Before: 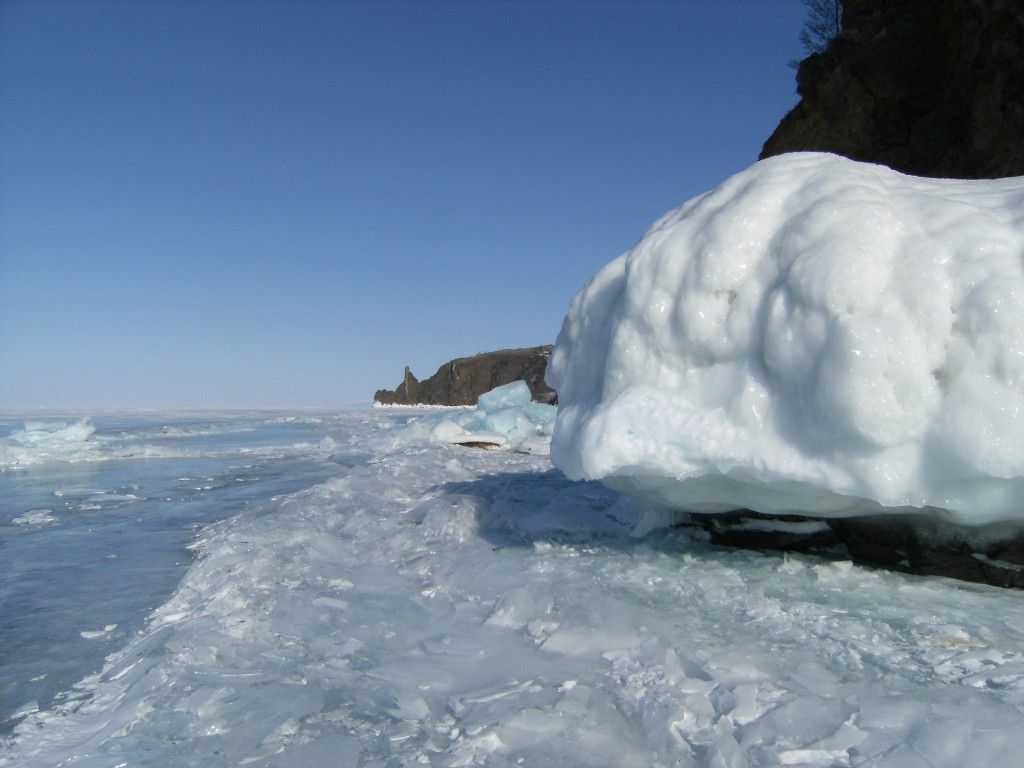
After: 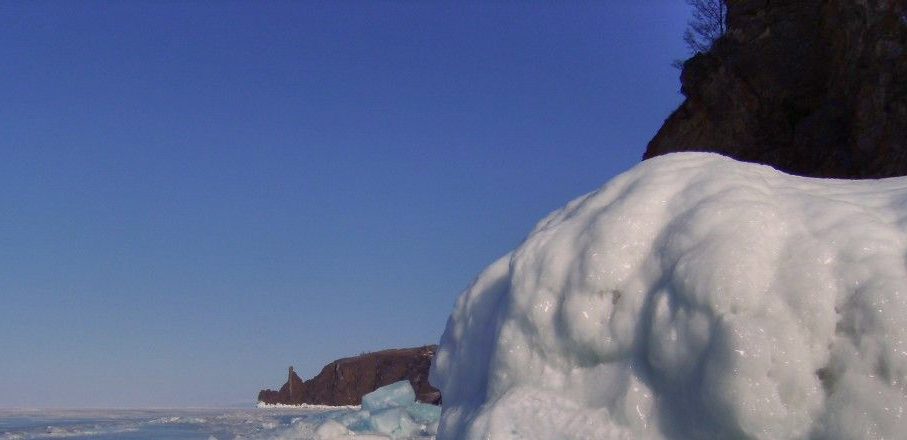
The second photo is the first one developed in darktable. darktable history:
crop and rotate: left 11.4%, bottom 42.636%
color balance rgb: shadows lift › luminance 0.567%, shadows lift › chroma 7.03%, shadows lift › hue 299.11°, highlights gain › chroma 2.009%, highlights gain › hue 45.41°, perceptual saturation grading › global saturation 0.037%, perceptual saturation grading › highlights -15.884%, perceptual saturation grading › shadows 23.997%, global vibrance 2.789%
velvia: strength 16.35%
shadows and highlights: shadows 81.25, white point adjustment -9.2, highlights -61.22, soften with gaussian
